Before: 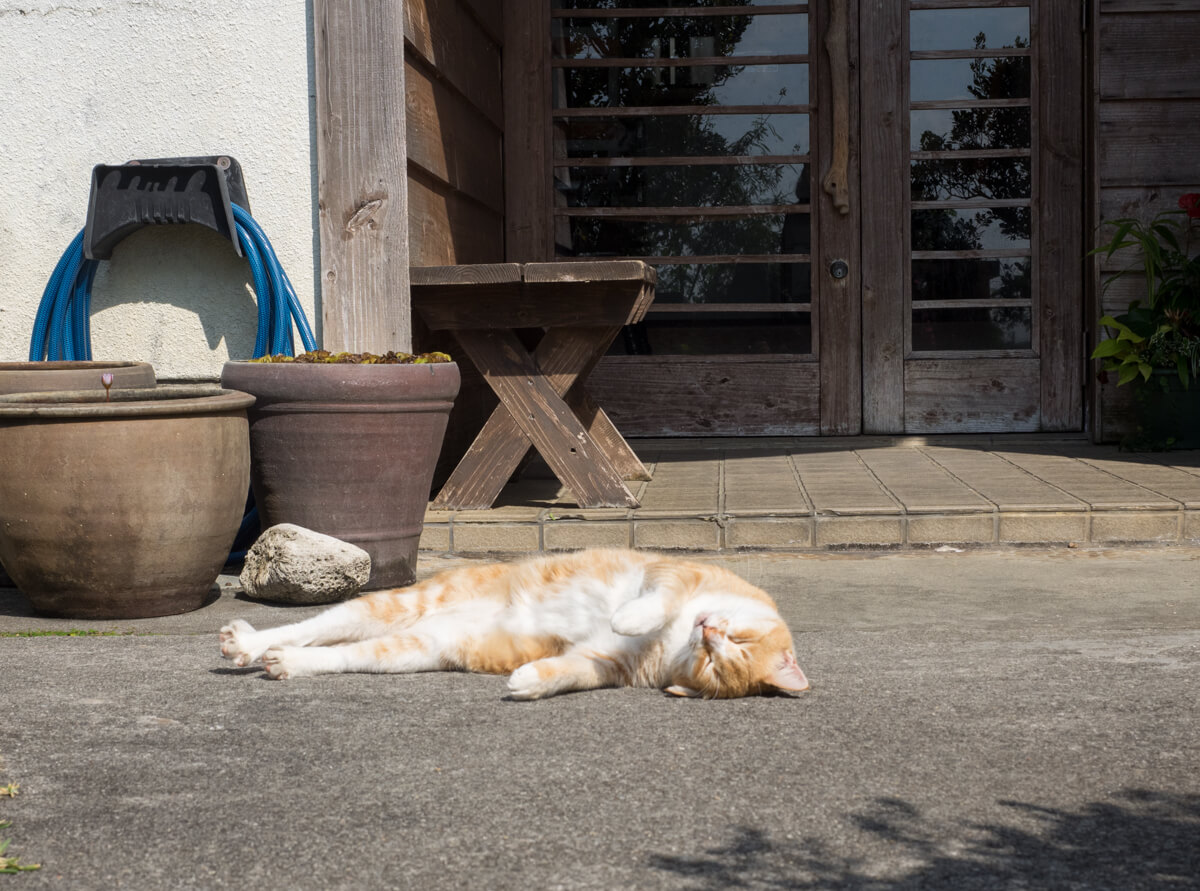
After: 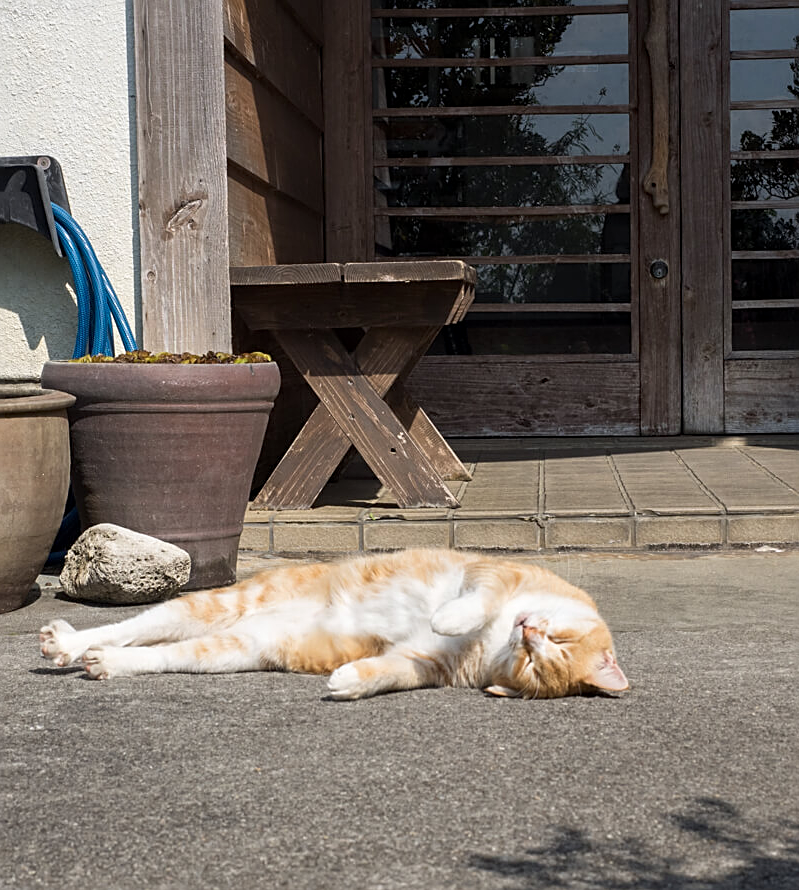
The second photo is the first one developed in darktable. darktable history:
sharpen: on, module defaults
crop and rotate: left 15.055%, right 18.278%
contrast equalizer: octaves 7, y [[0.6 ×6], [0.55 ×6], [0 ×6], [0 ×6], [0 ×6]], mix 0.15
